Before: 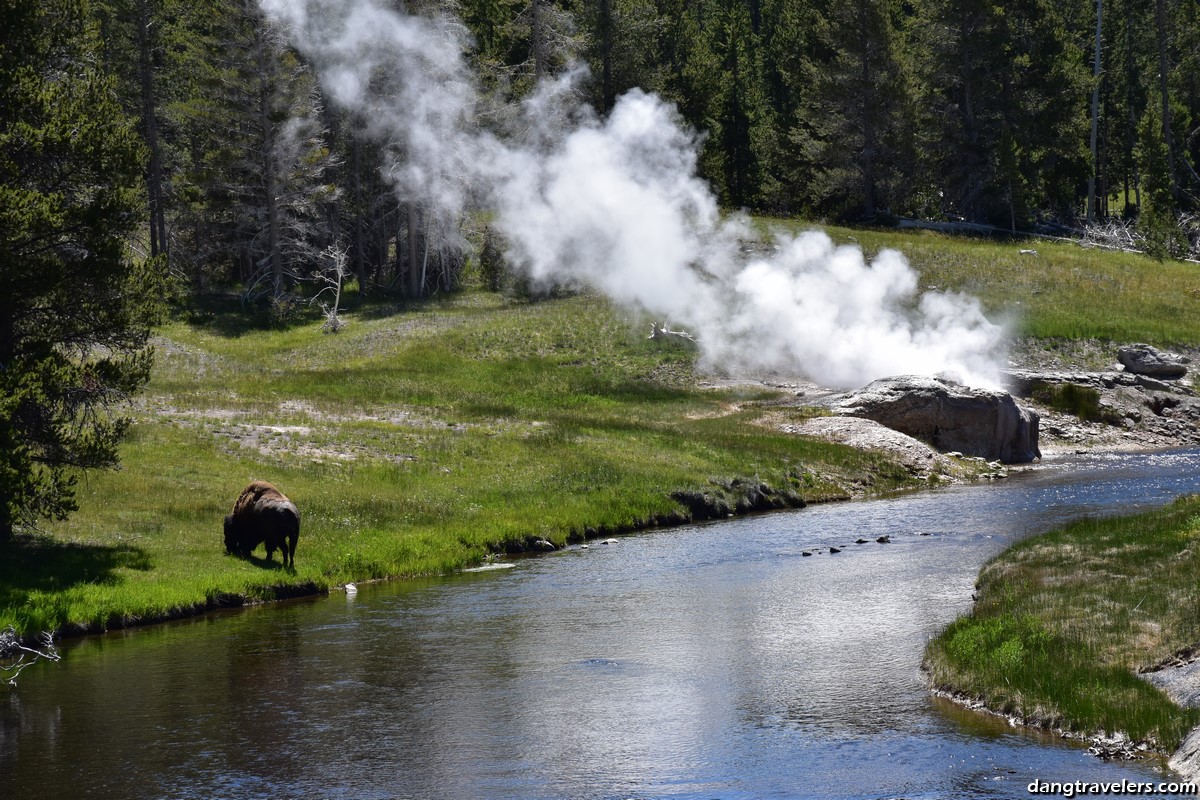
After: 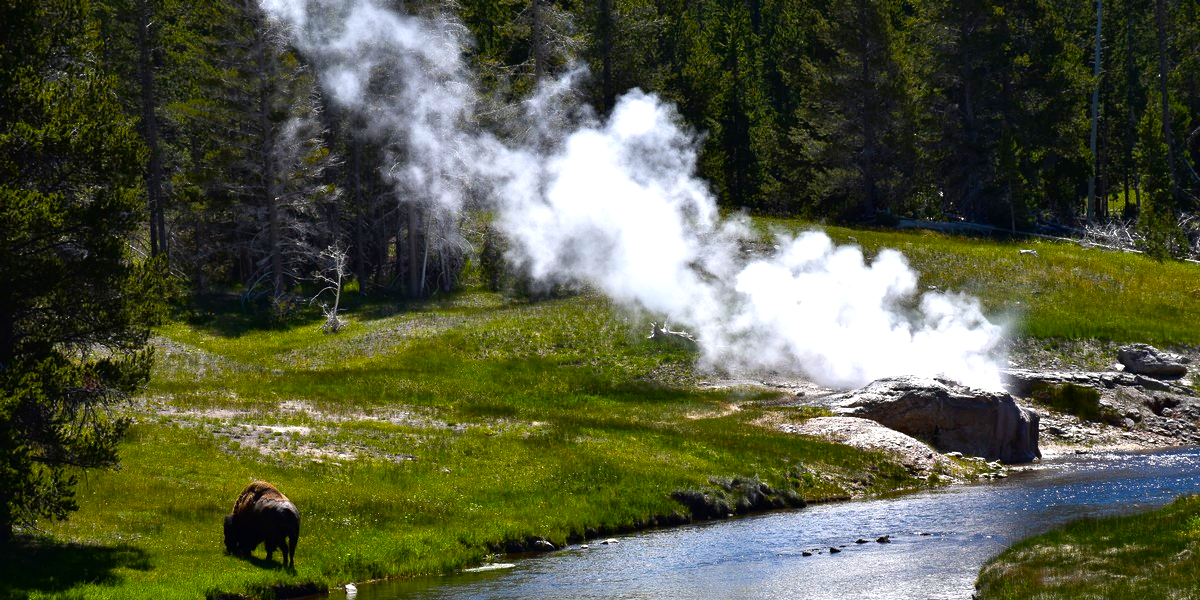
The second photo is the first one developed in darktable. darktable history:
color balance rgb: linear chroma grading › shadows -3.239%, linear chroma grading › highlights -3.723%, perceptual saturation grading › global saturation 36.36%, perceptual saturation grading › shadows 34.862%, perceptual brilliance grading › highlights 14.277%, perceptual brilliance grading › mid-tones -6.784%, perceptual brilliance grading › shadows -26.125%, global vibrance 24.833%
crop: bottom 24.978%
